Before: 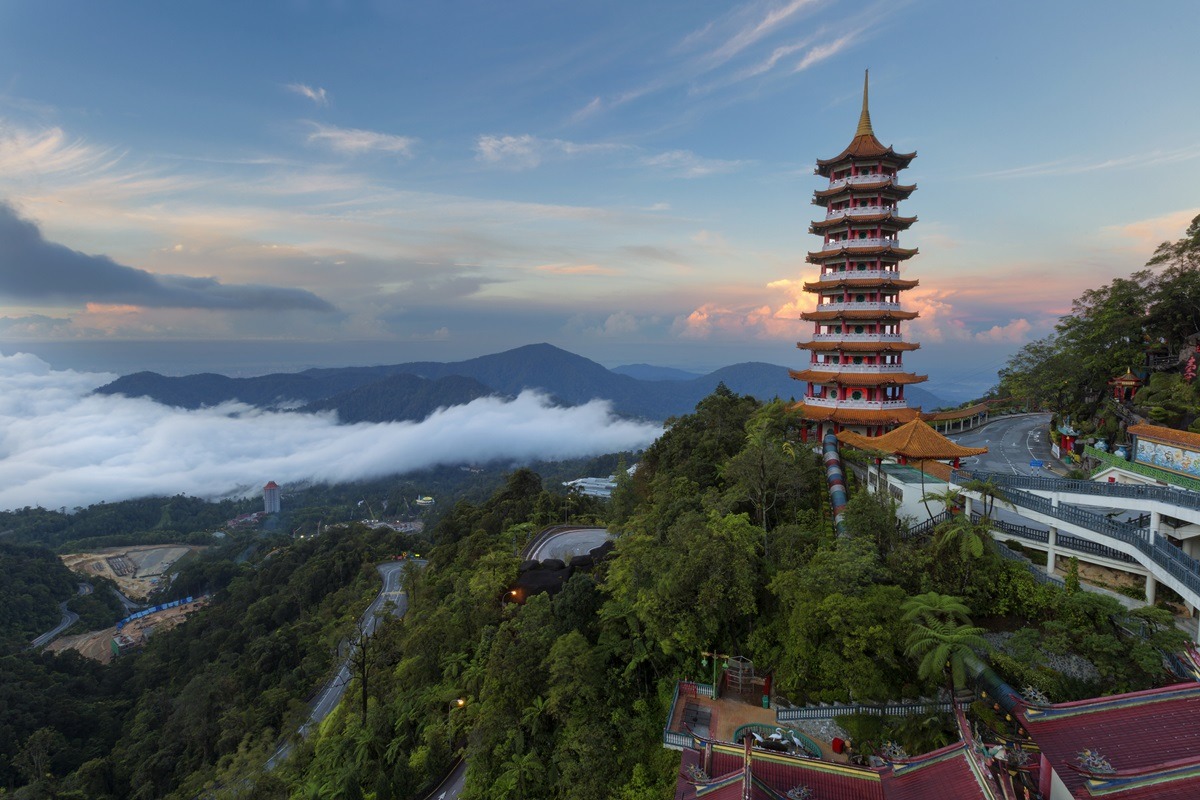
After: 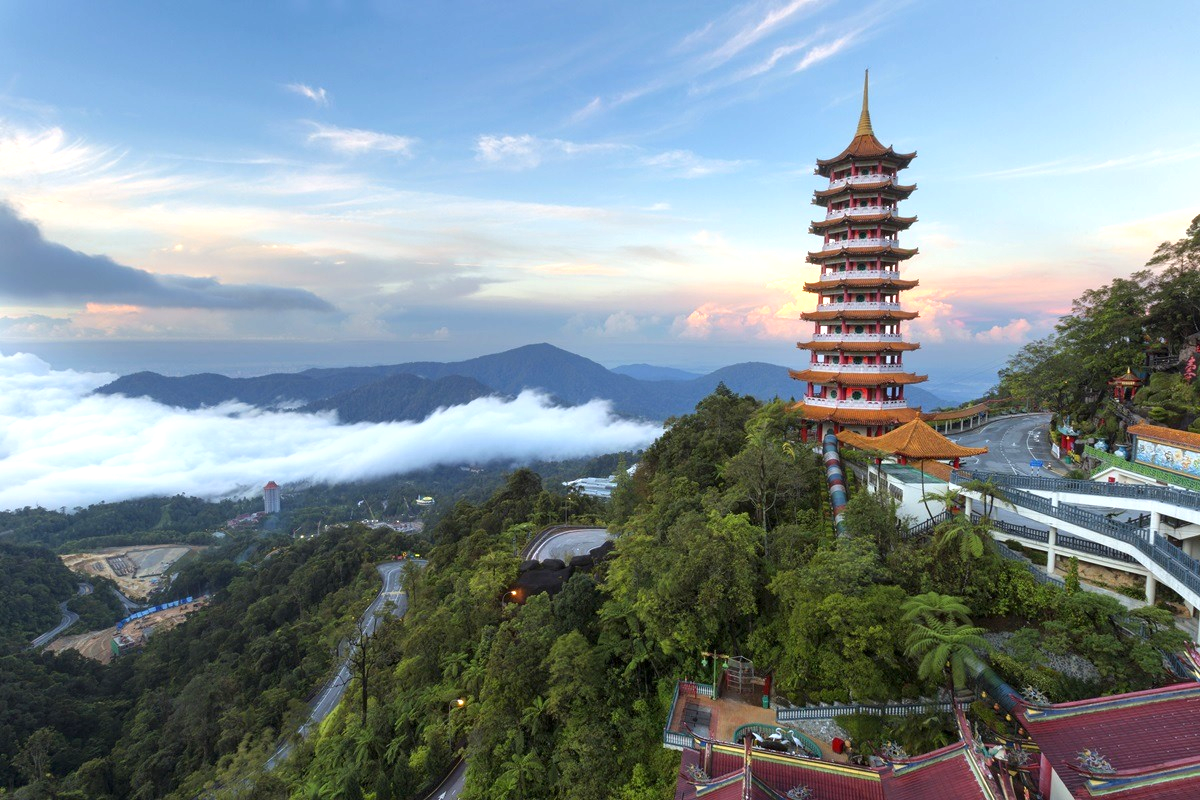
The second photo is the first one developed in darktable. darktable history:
exposure: exposure 0.92 EV, compensate exposure bias true, compensate highlight preservation false
